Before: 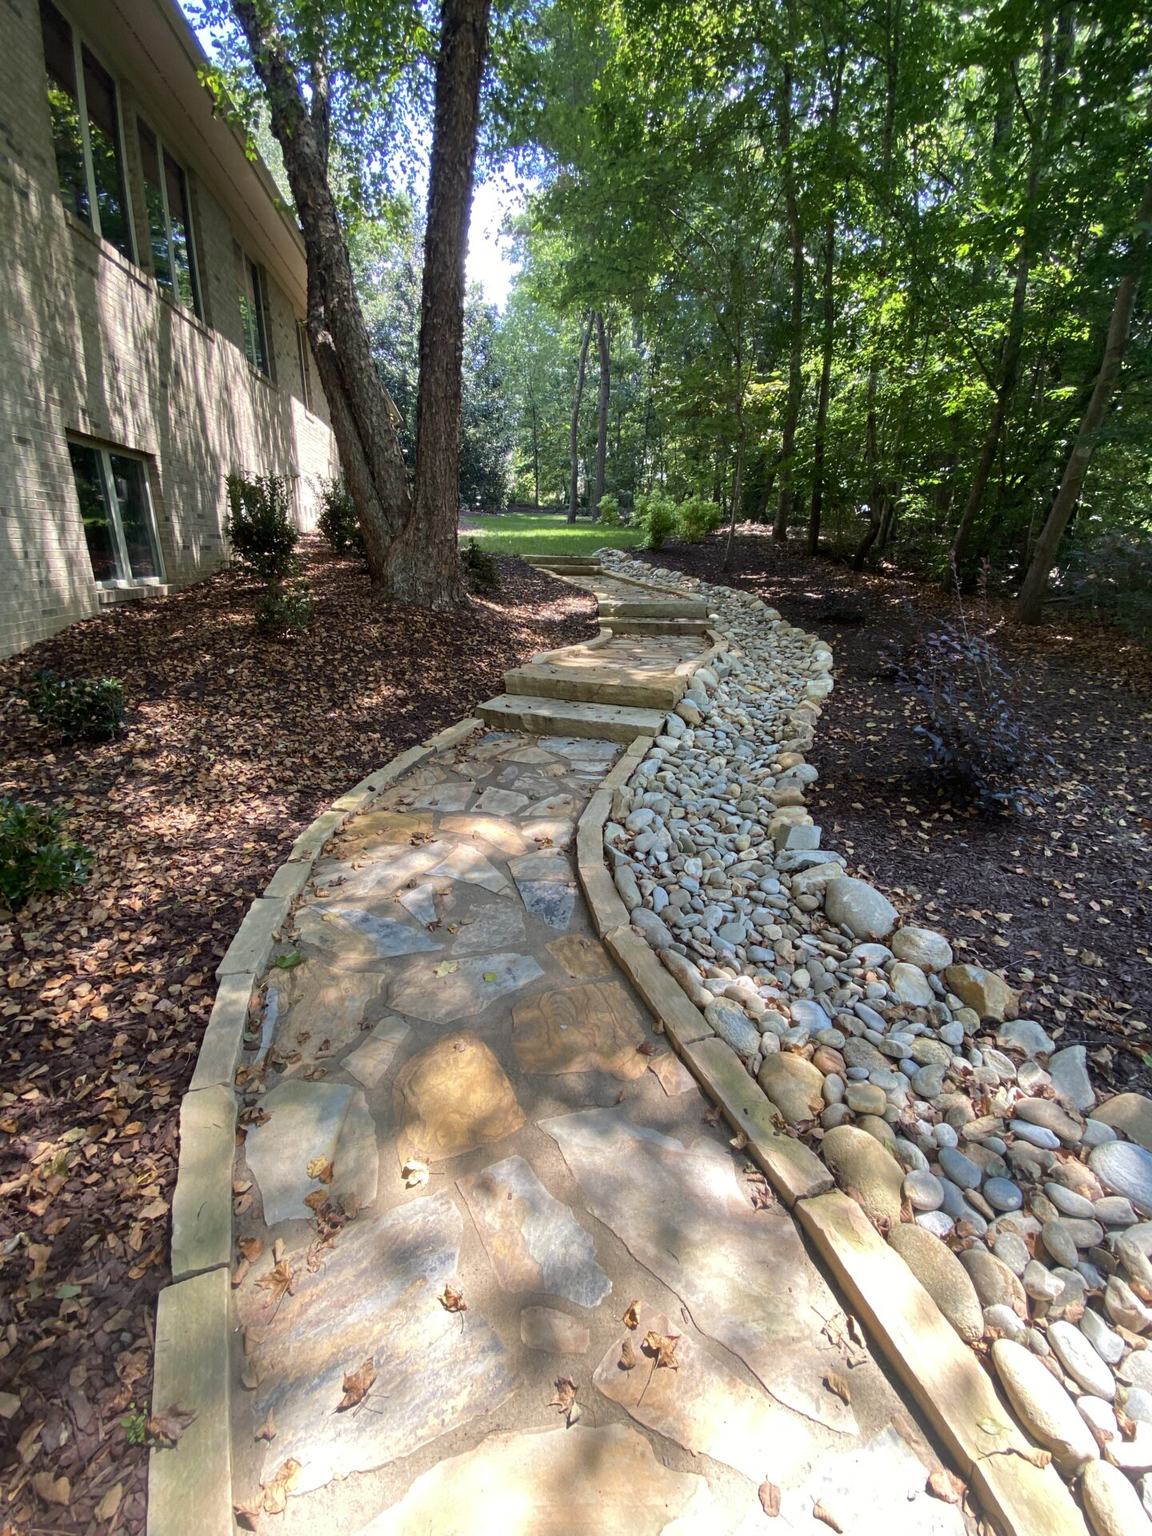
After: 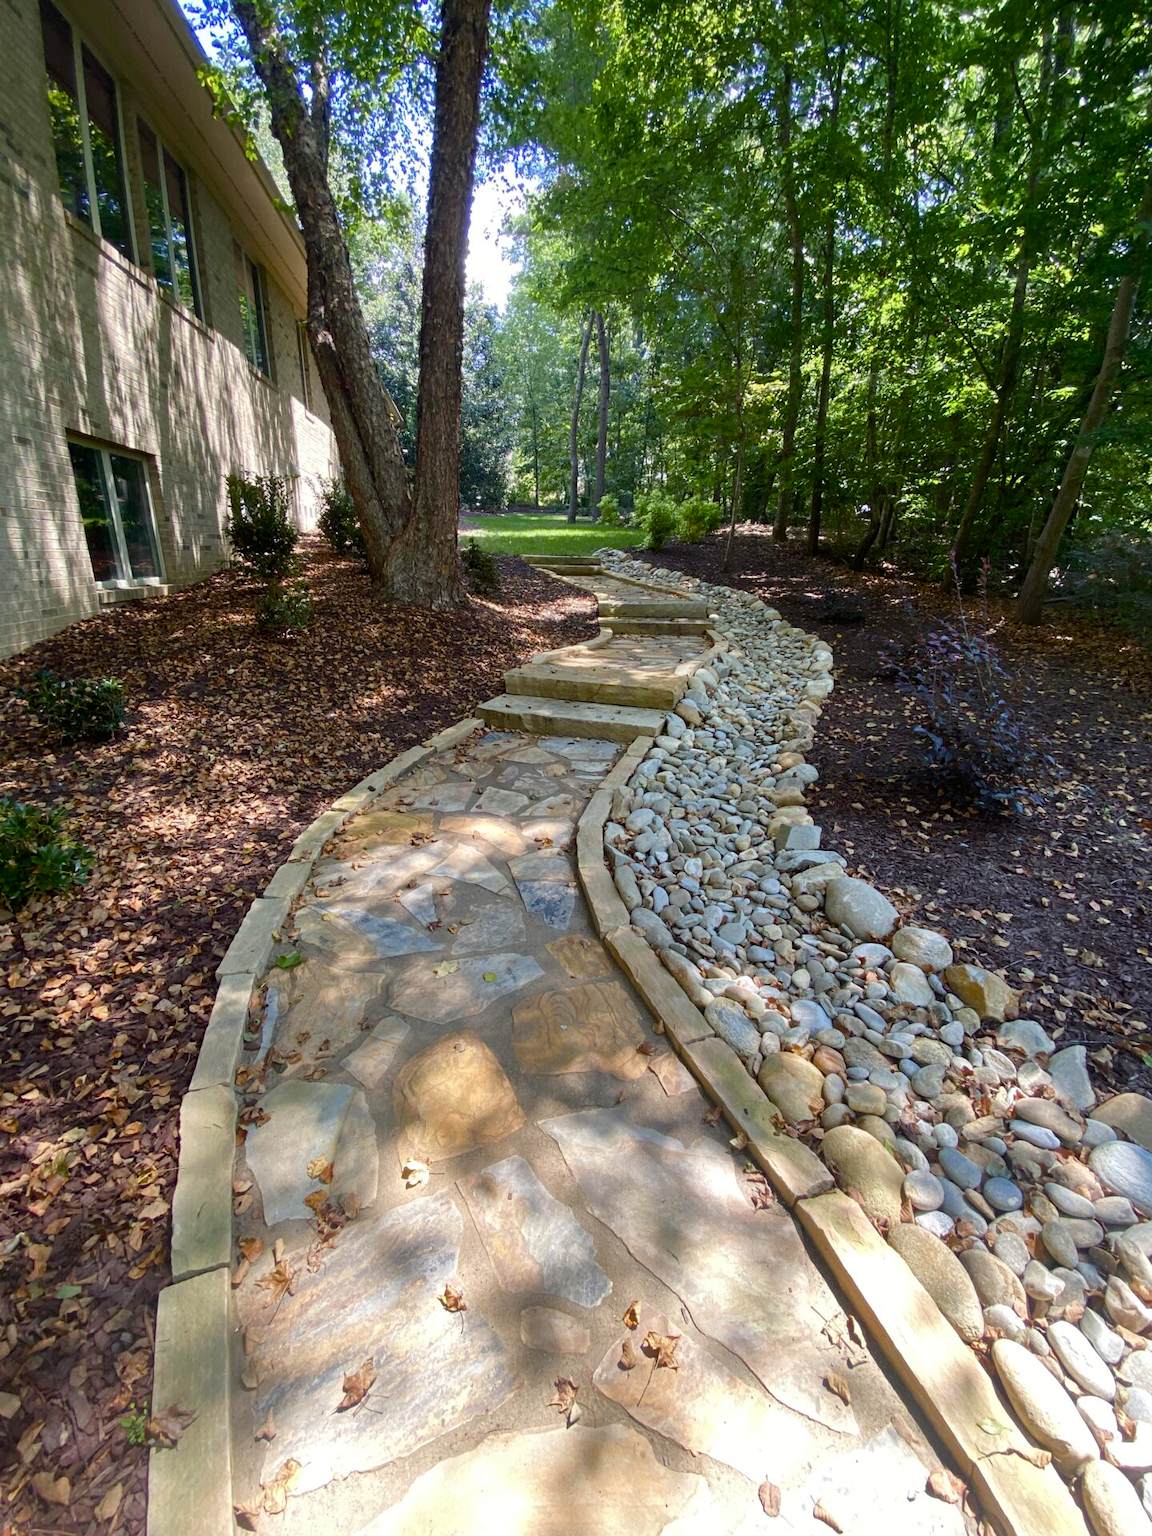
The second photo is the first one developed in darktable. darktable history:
color balance rgb: perceptual saturation grading › global saturation 40.481%, perceptual saturation grading › highlights -50.244%, perceptual saturation grading › shadows 30.881%
